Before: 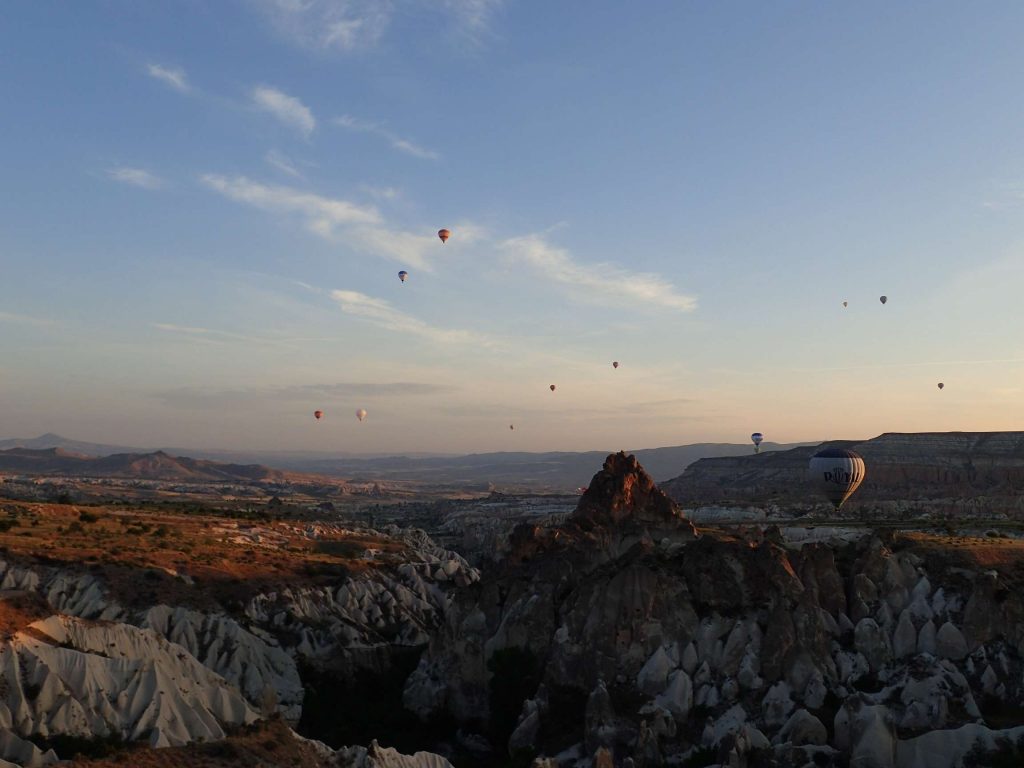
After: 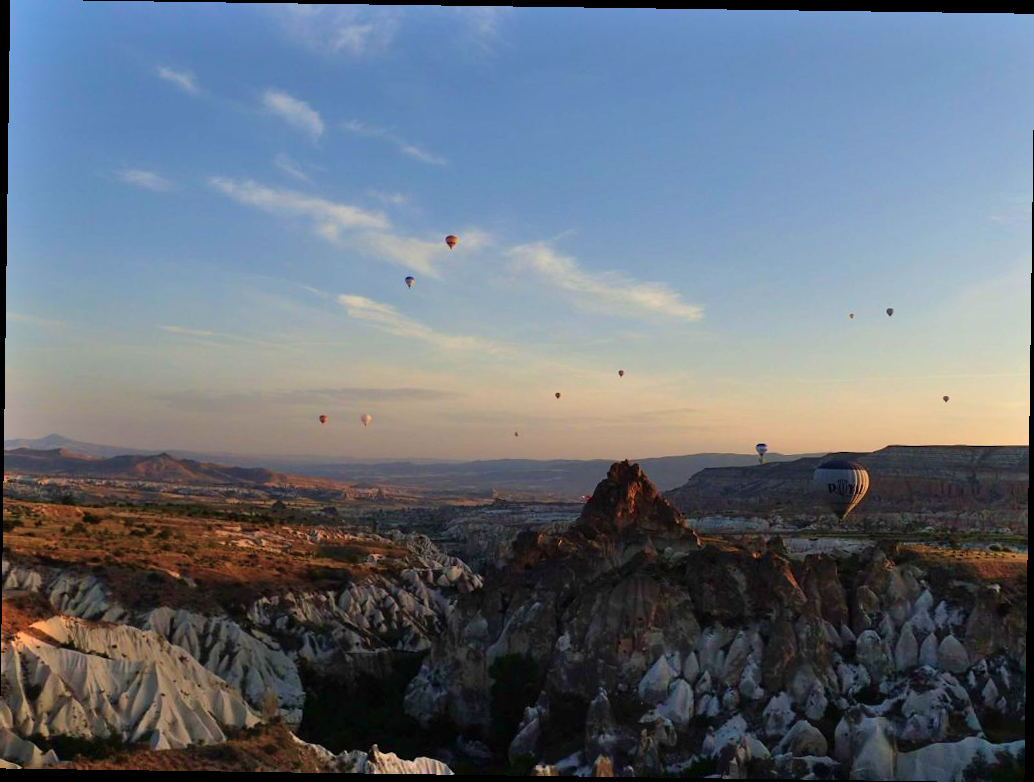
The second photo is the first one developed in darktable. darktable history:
velvia: strength 45%
rotate and perspective: rotation 0.8°, automatic cropping off
shadows and highlights: low approximation 0.01, soften with gaussian
